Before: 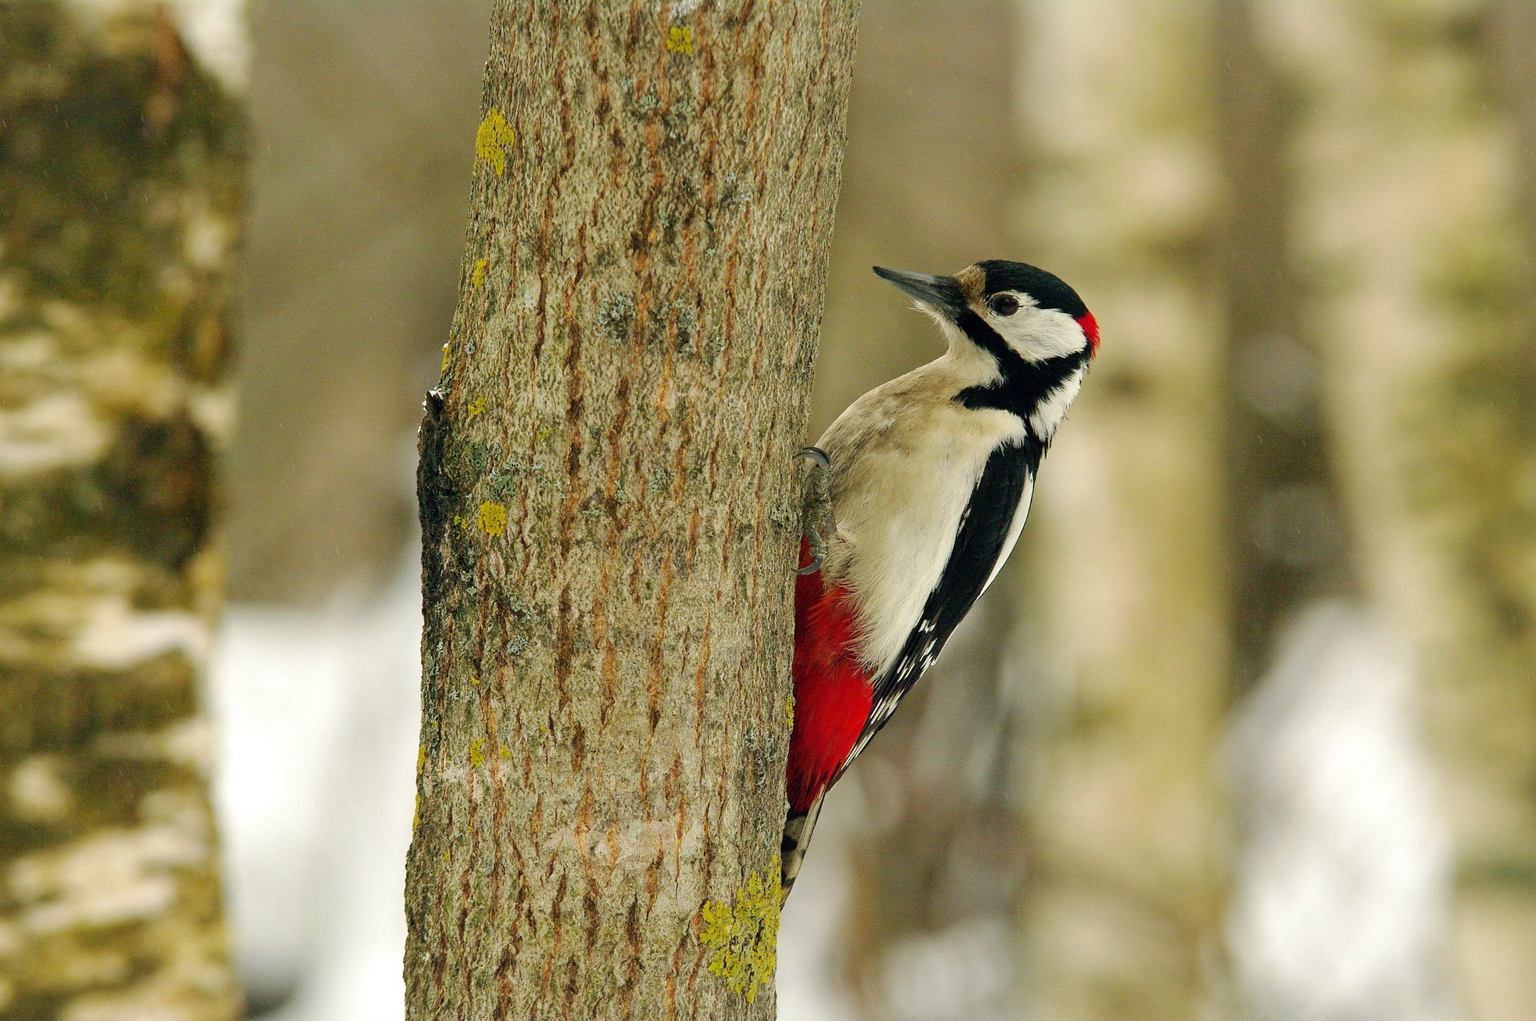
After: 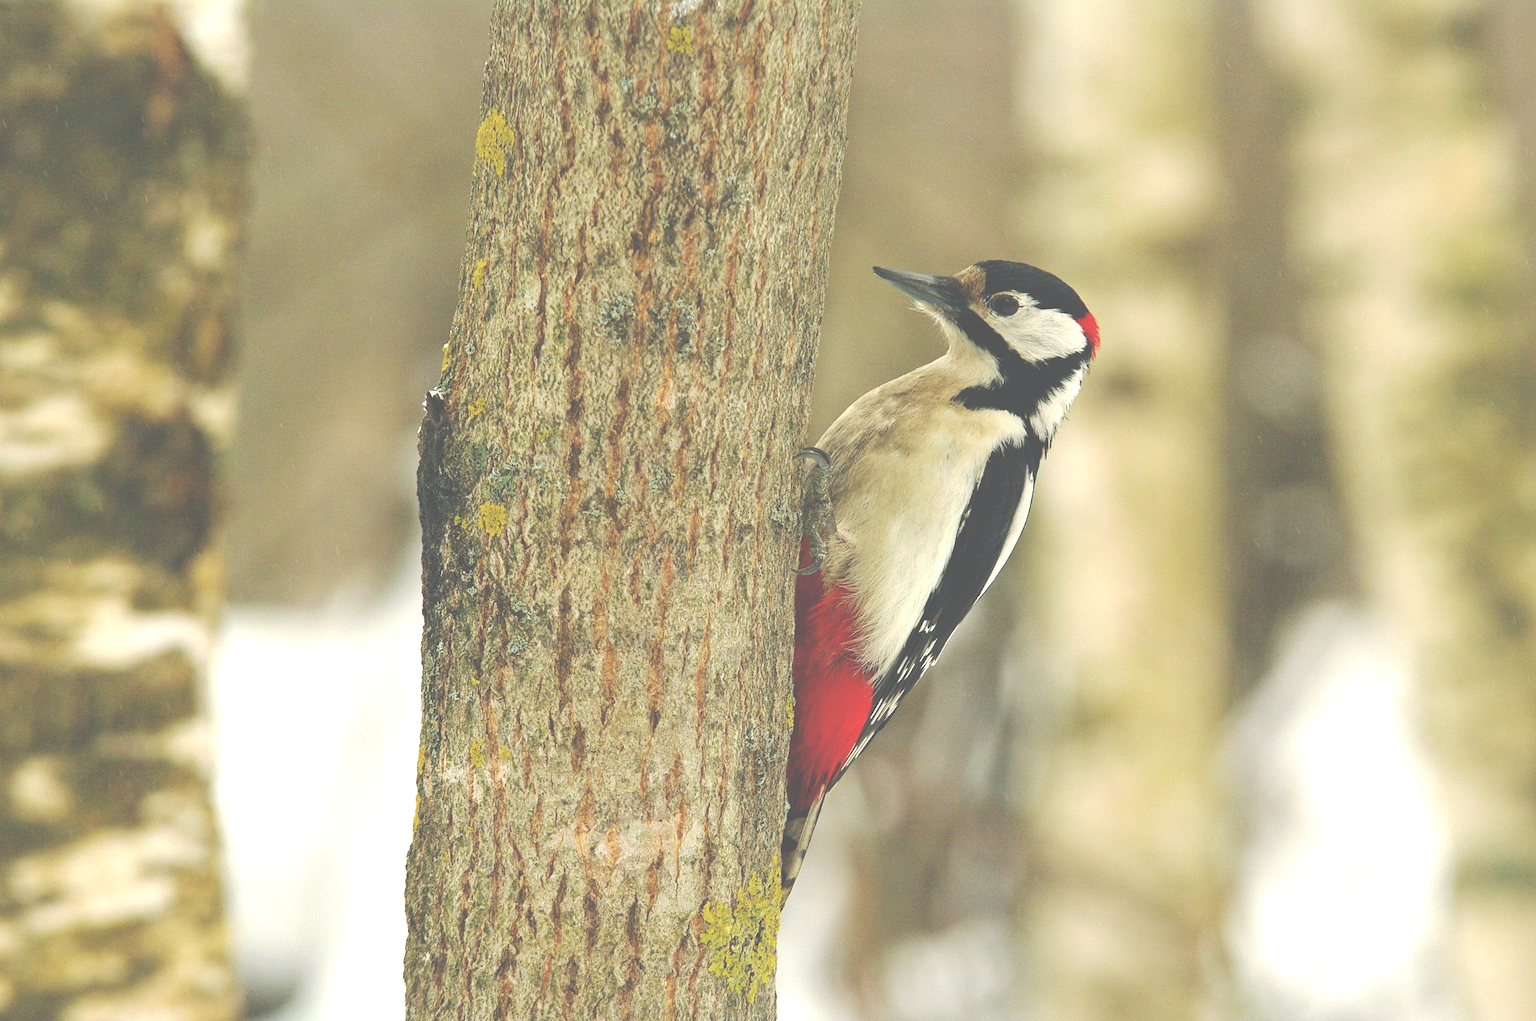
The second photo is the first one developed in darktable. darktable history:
exposure: black level correction -0.07, exposure 0.503 EV, compensate highlight preservation false
